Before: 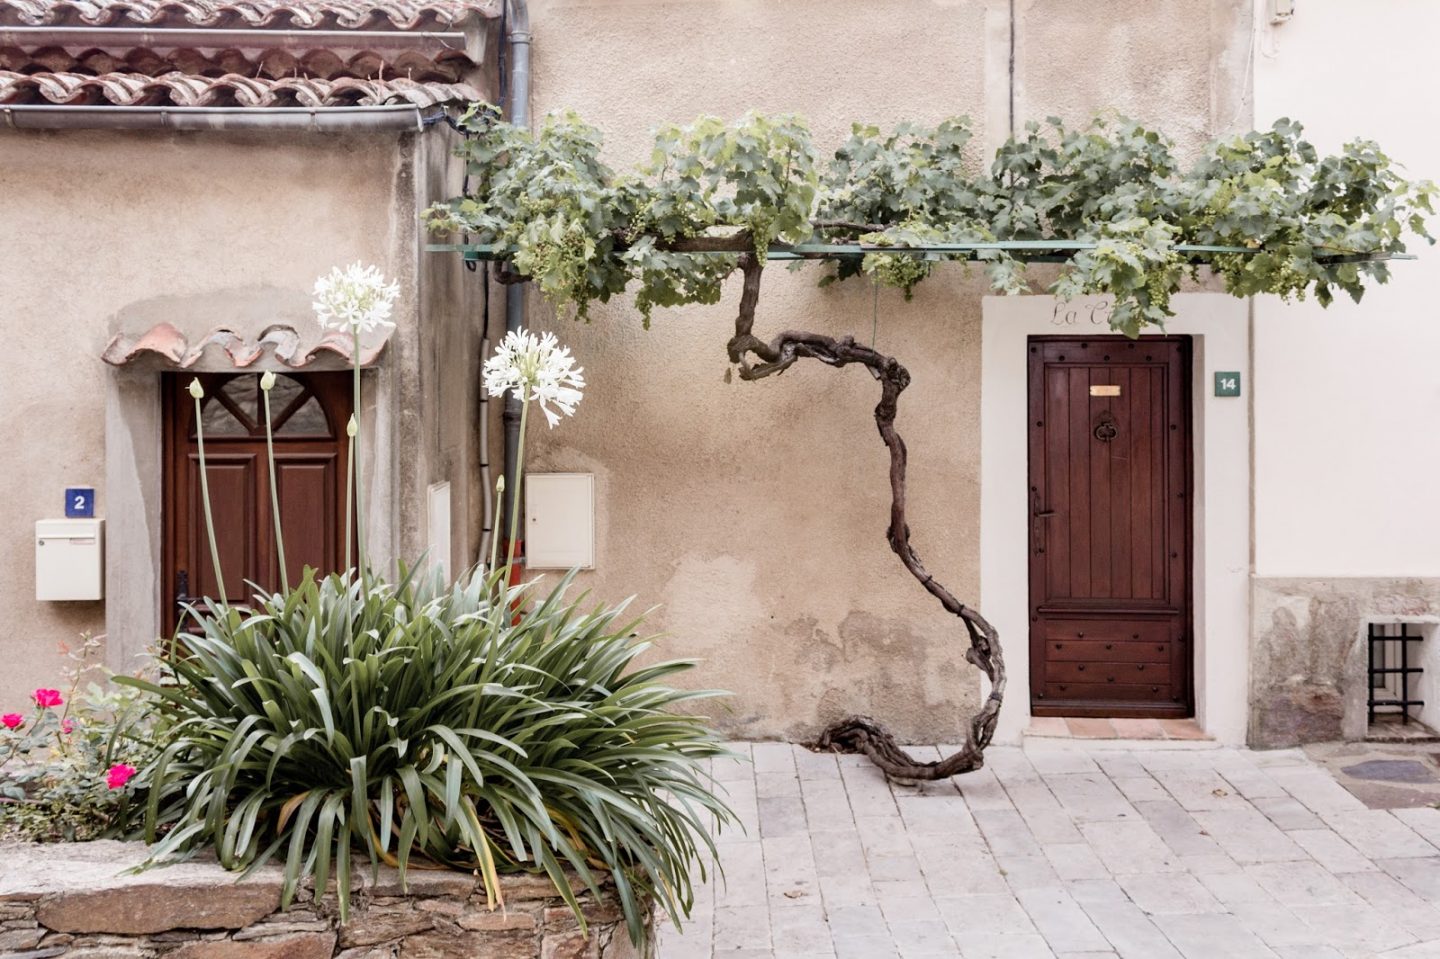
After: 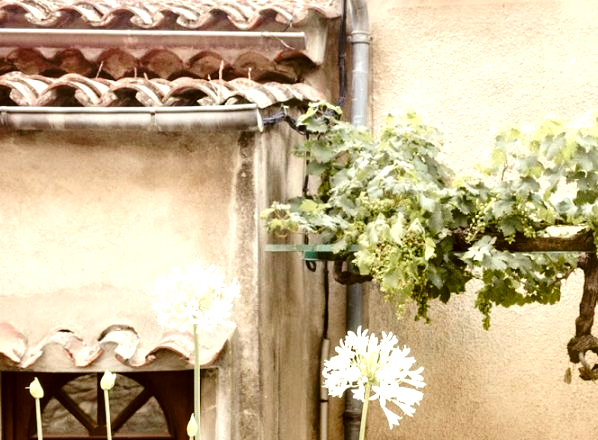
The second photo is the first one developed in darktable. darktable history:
exposure: black level correction 0, exposure 0.698 EV, compensate exposure bias true, compensate highlight preservation false
crop and rotate: left 11.165%, top 0.097%, right 47.299%, bottom 53.999%
base curve: curves: ch0 [(0, 0) (0.073, 0.04) (0.157, 0.139) (0.492, 0.492) (0.758, 0.758) (1, 1)], preserve colors none
color correction: highlights a* -1.32, highlights b* 9.97, shadows a* 0.61, shadows b* 19.22
